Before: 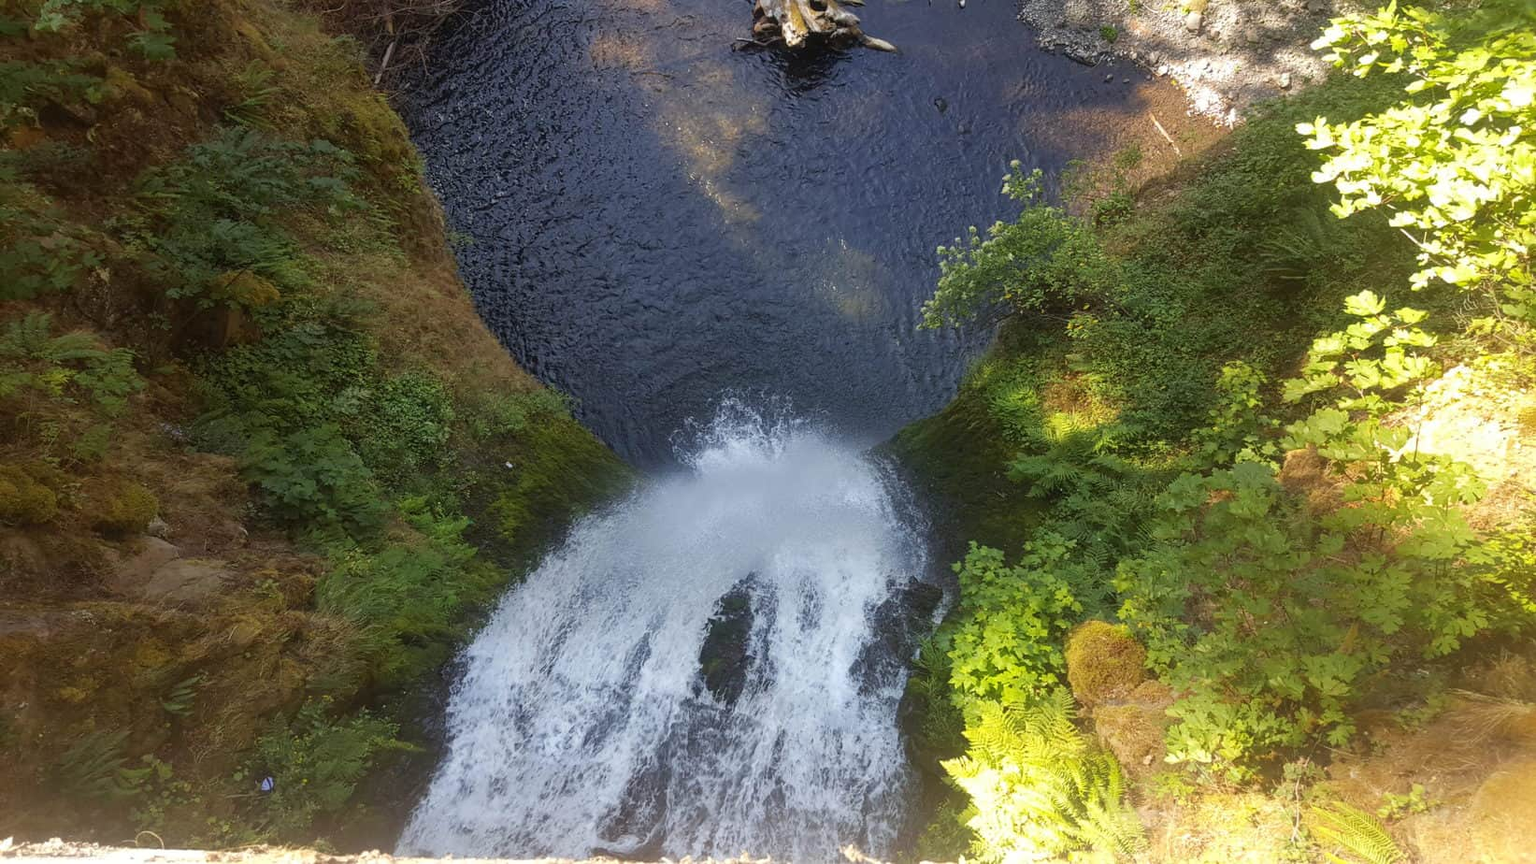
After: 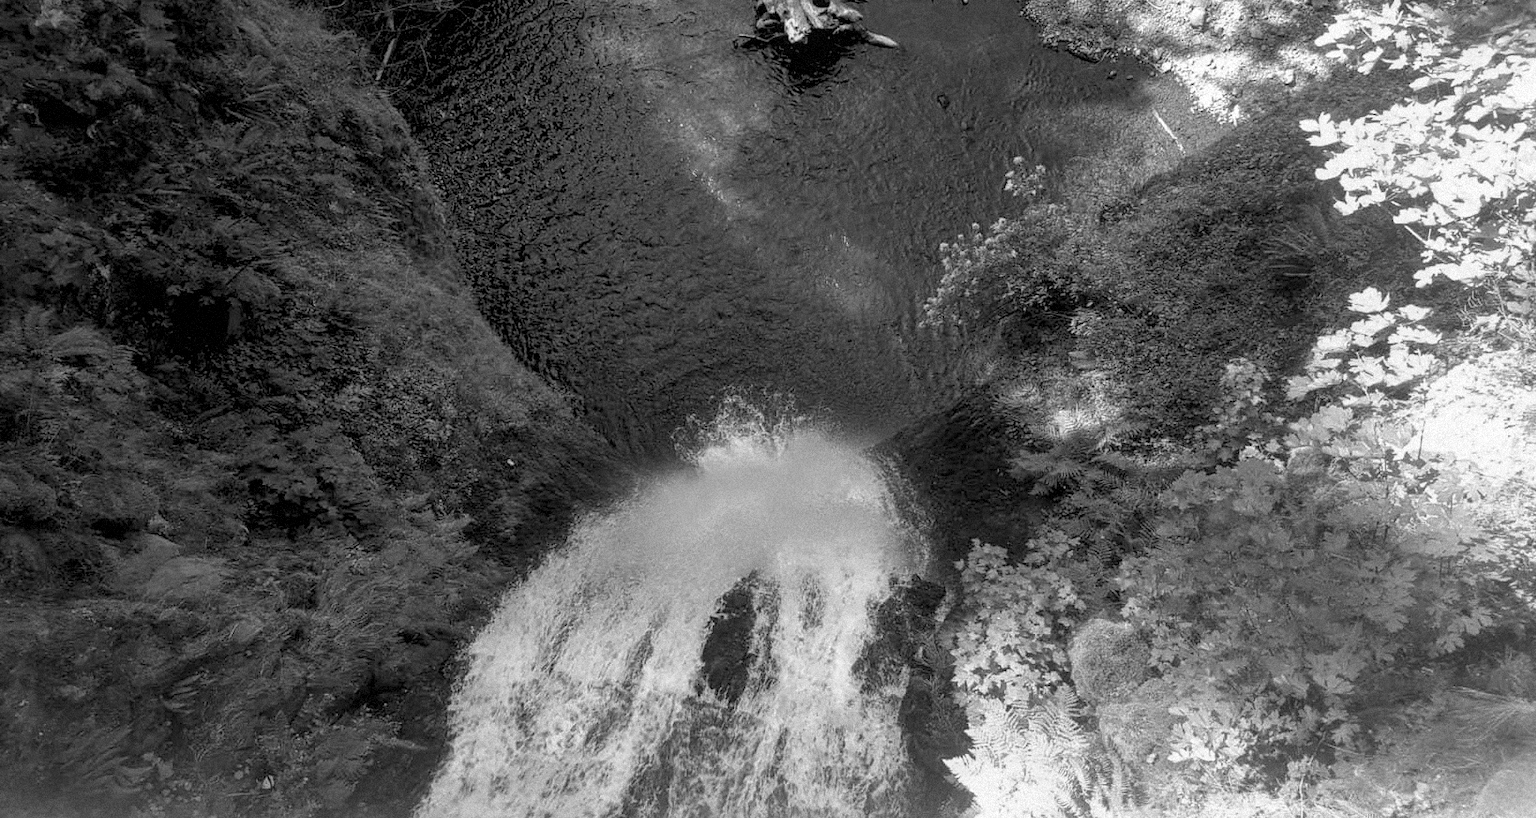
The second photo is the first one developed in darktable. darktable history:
local contrast: detail 110%
crop: top 0.448%, right 0.264%, bottom 5.045%
monochrome: on, module defaults
white balance: red 0.967, blue 1.049
base curve: curves: ch0 [(0.017, 0) (0.425, 0.441) (0.844, 0.933) (1, 1)], preserve colors none
grain: mid-tones bias 0%
